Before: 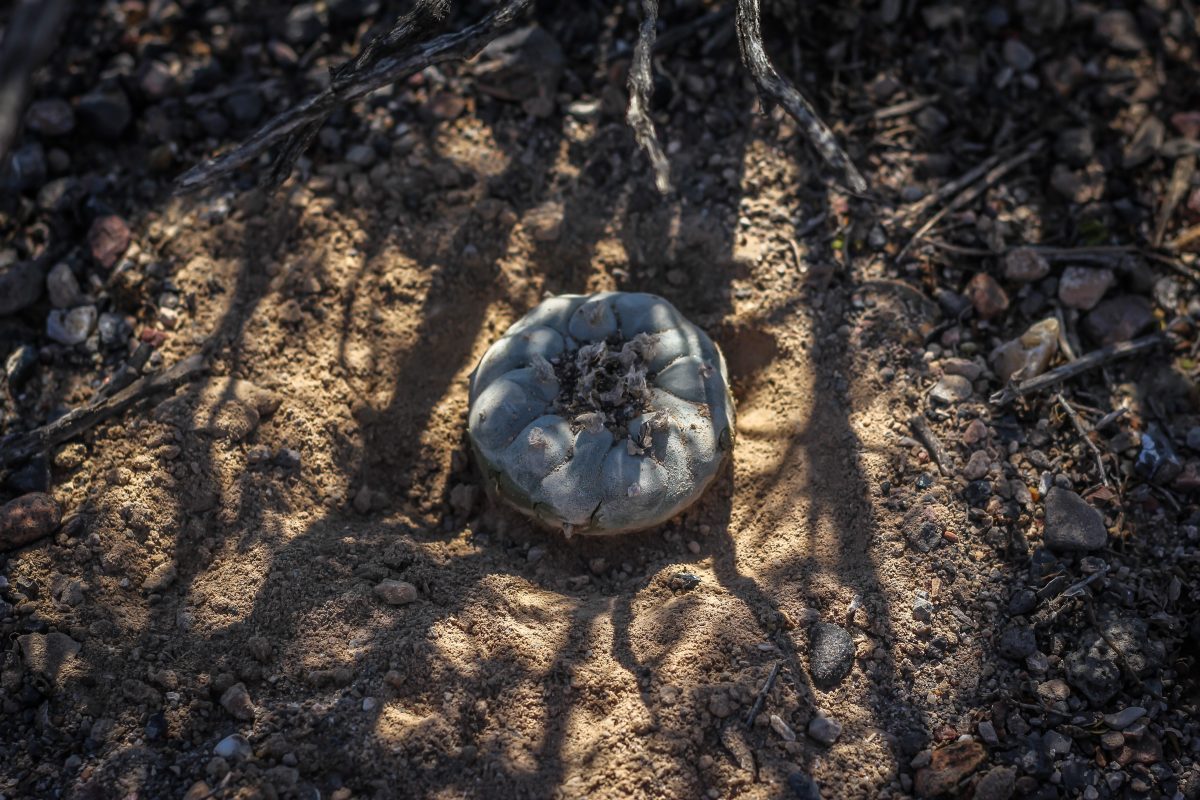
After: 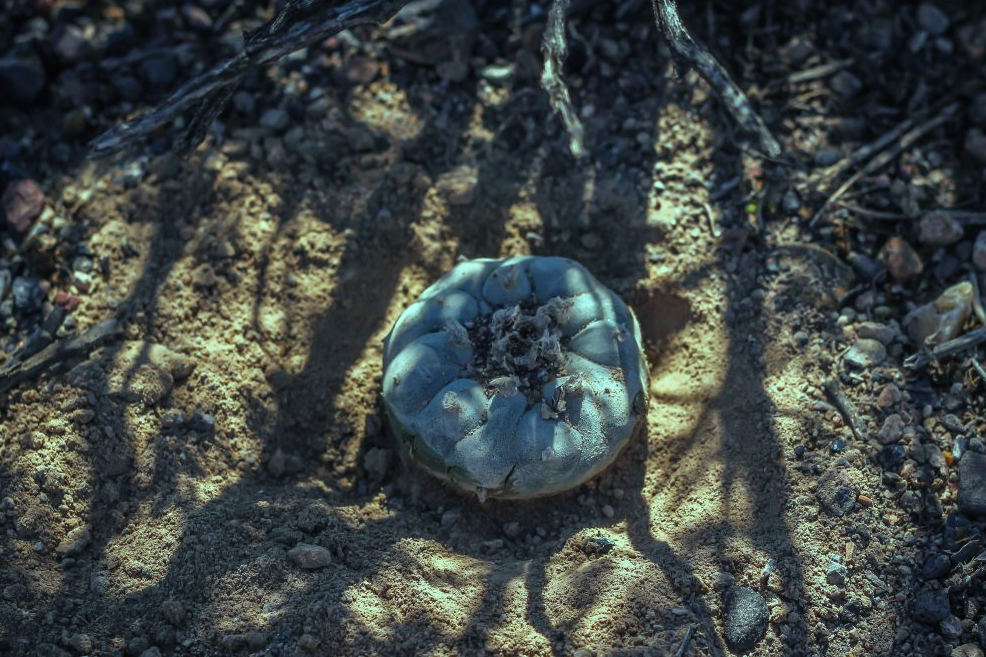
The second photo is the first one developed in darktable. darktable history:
color balance rgb: shadows lift › chroma 7.23%, shadows lift › hue 246.48°, highlights gain › chroma 5.38%, highlights gain › hue 196.93°, white fulcrum 1 EV
crop and rotate: left 7.196%, top 4.574%, right 10.605%, bottom 13.178%
contrast brightness saturation: contrast -0.02, brightness -0.01, saturation 0.03
